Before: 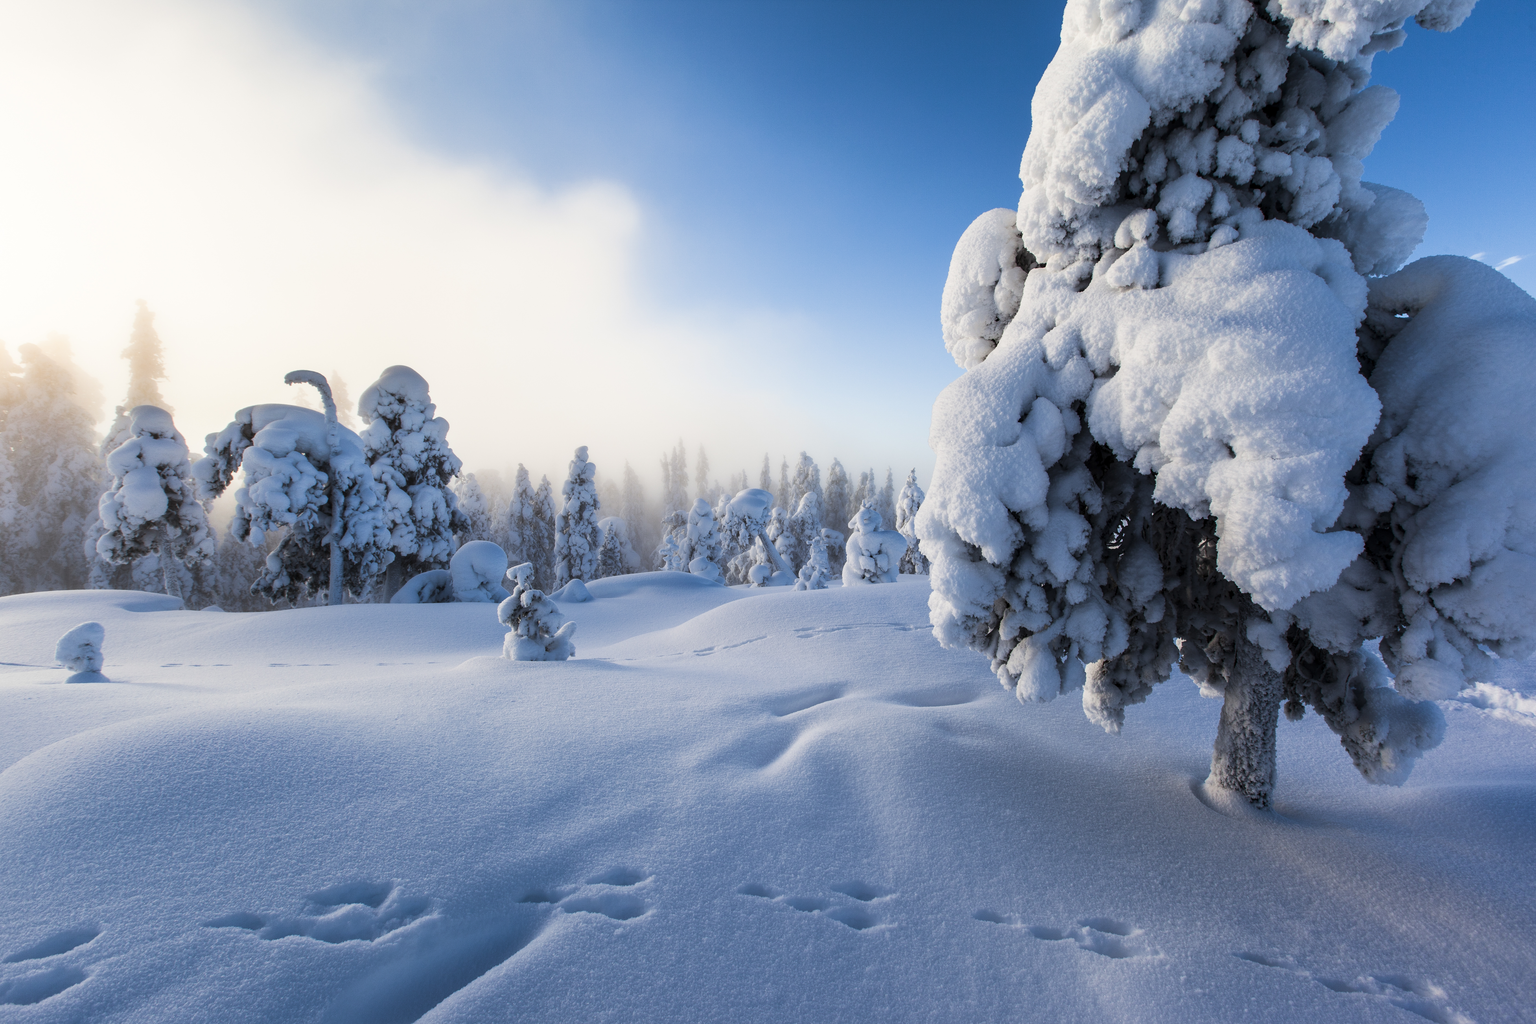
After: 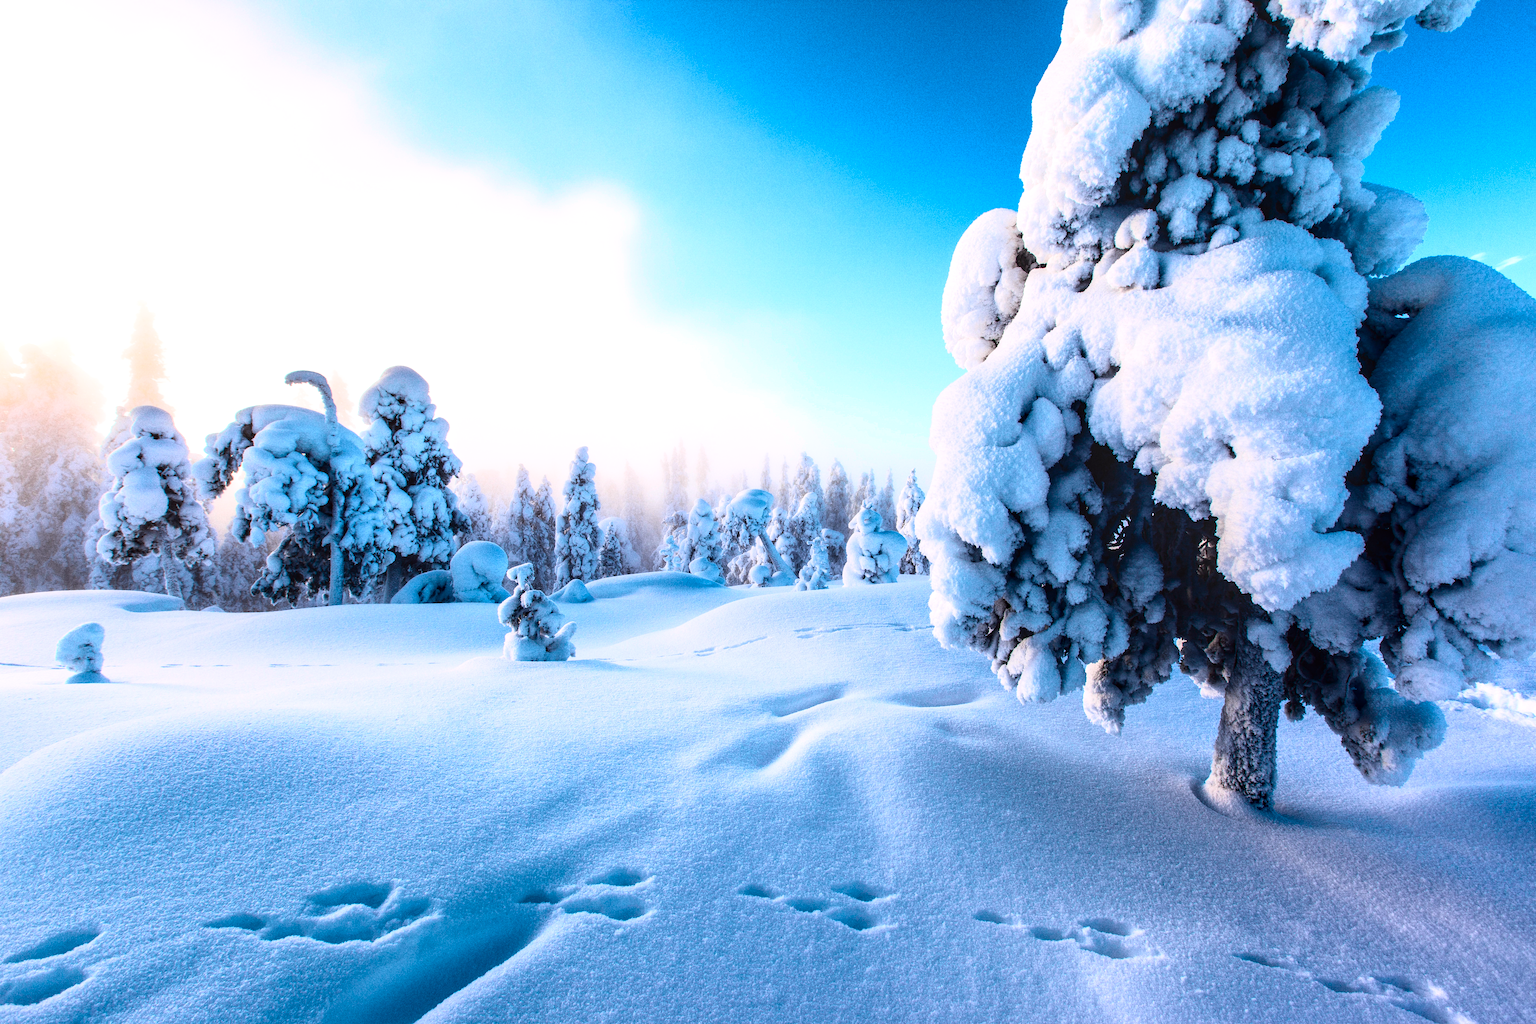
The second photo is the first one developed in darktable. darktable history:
local contrast: on, module defaults
white balance: red 1.004, blue 1.024
exposure: black level correction 0, exposure 0.5 EV, compensate highlight preservation false
tone curve: curves: ch0 [(0, 0.031) (0.139, 0.084) (0.311, 0.278) (0.495, 0.544) (0.718, 0.816) (0.841, 0.909) (1, 0.967)]; ch1 [(0, 0) (0.272, 0.249) (0.388, 0.385) (0.479, 0.456) (0.495, 0.497) (0.538, 0.55) (0.578, 0.595) (0.707, 0.778) (1, 1)]; ch2 [(0, 0) (0.125, 0.089) (0.353, 0.329) (0.443, 0.408) (0.502, 0.495) (0.56, 0.553) (0.608, 0.631) (1, 1)], color space Lab, independent channels, preserve colors none
grain: on, module defaults
